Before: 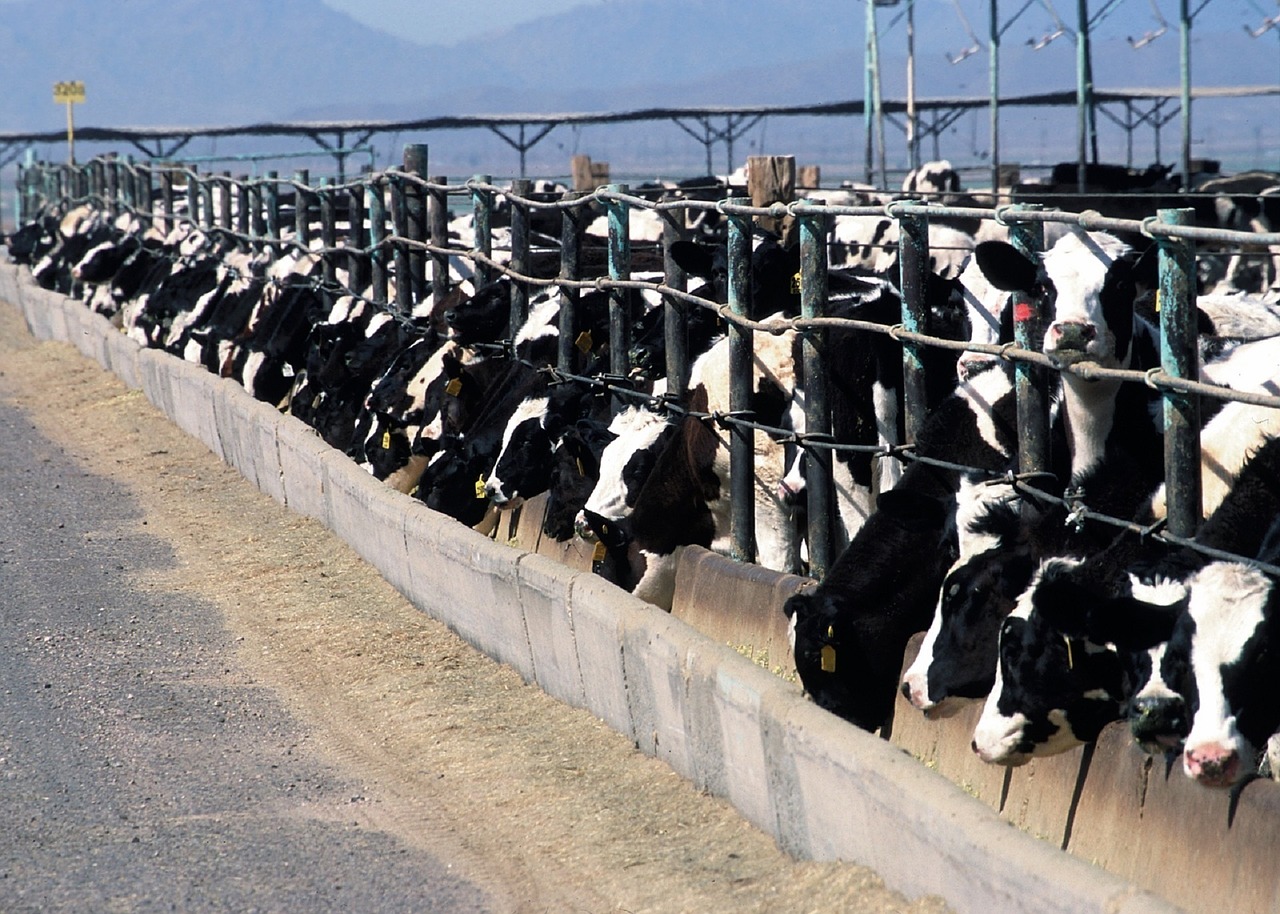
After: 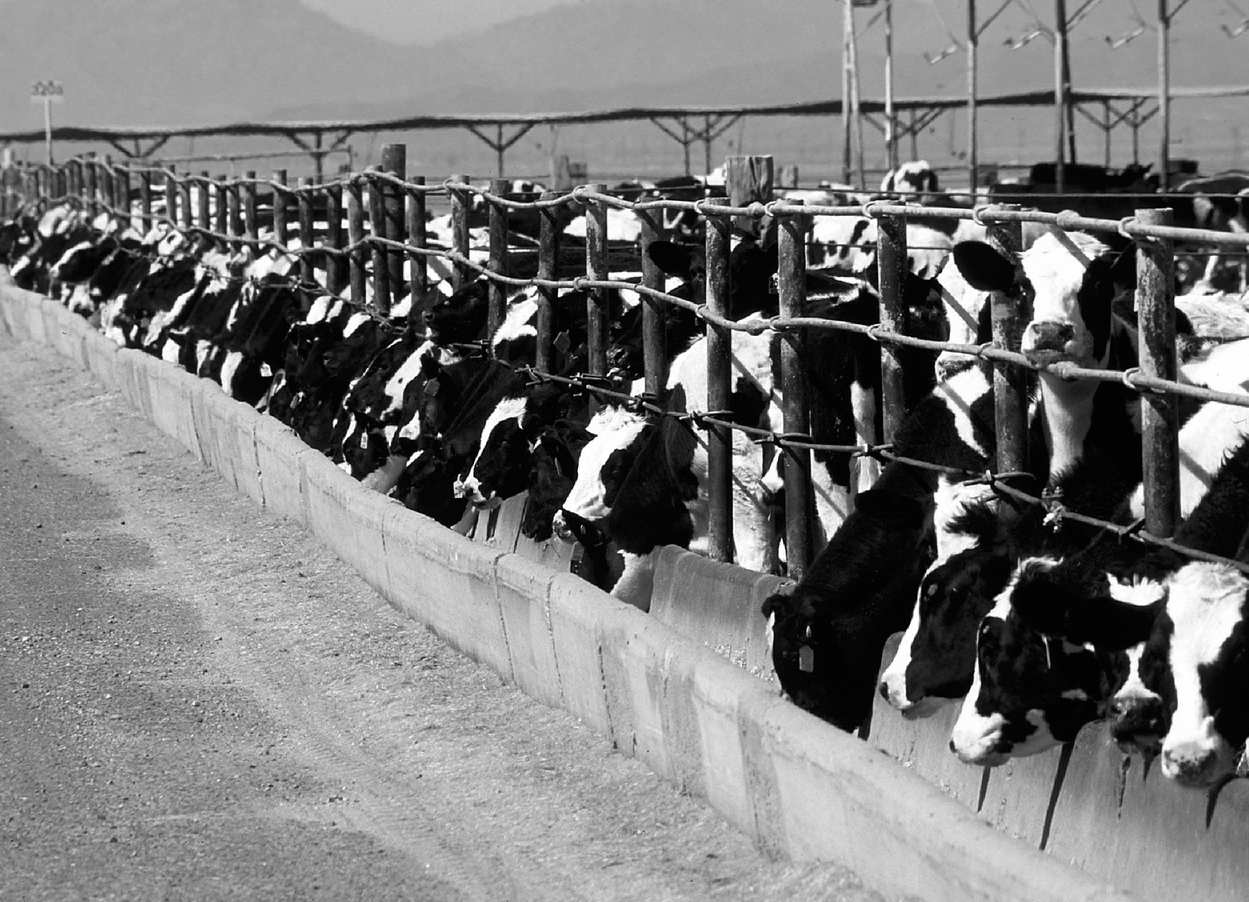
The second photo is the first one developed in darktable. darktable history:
crop and rotate: left 1.774%, right 0.633%, bottom 1.28%
monochrome: a -4.13, b 5.16, size 1
